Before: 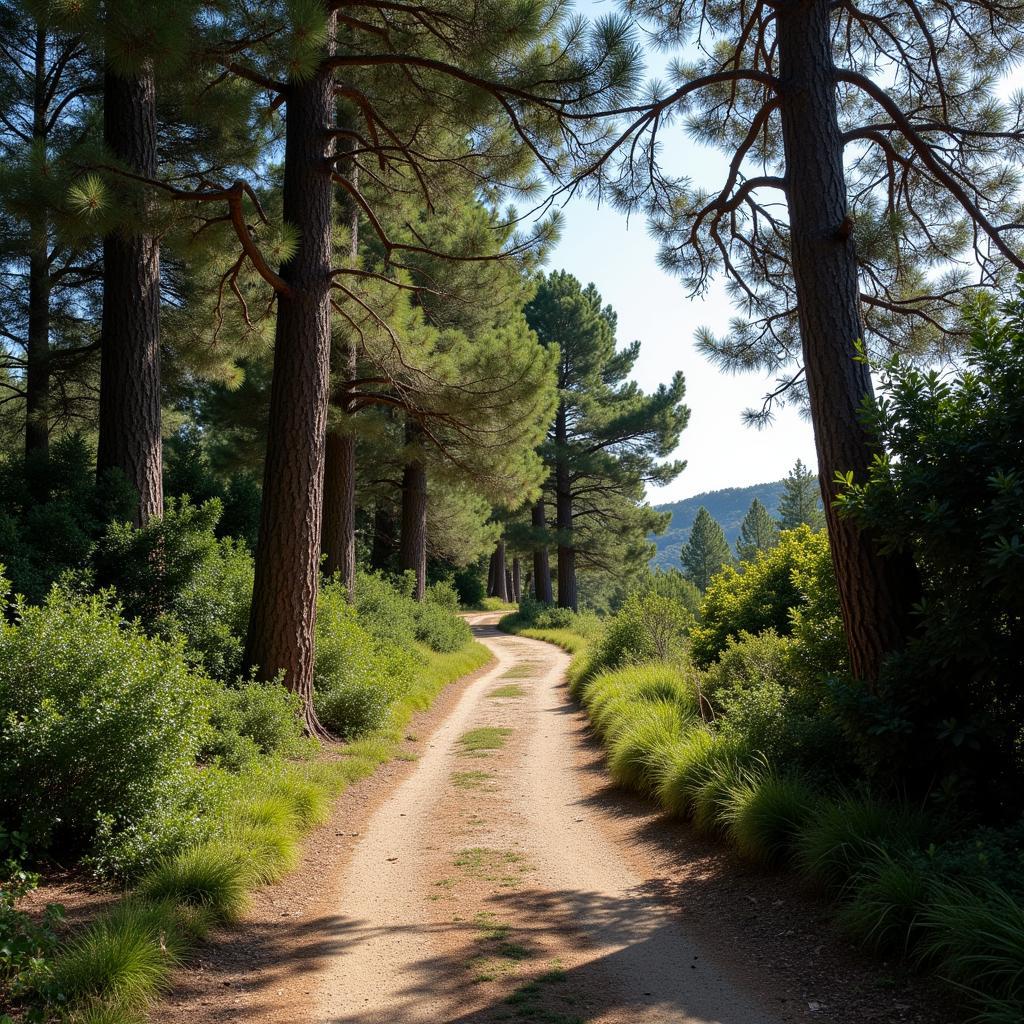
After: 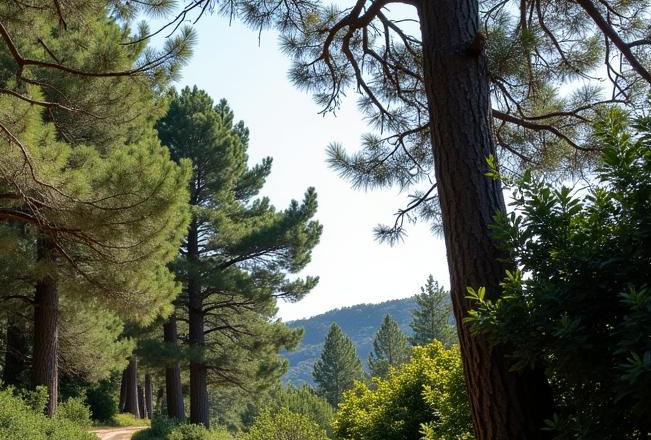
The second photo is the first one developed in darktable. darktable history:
crop: left 35.991%, top 18.029%, right 0.347%, bottom 38.915%
